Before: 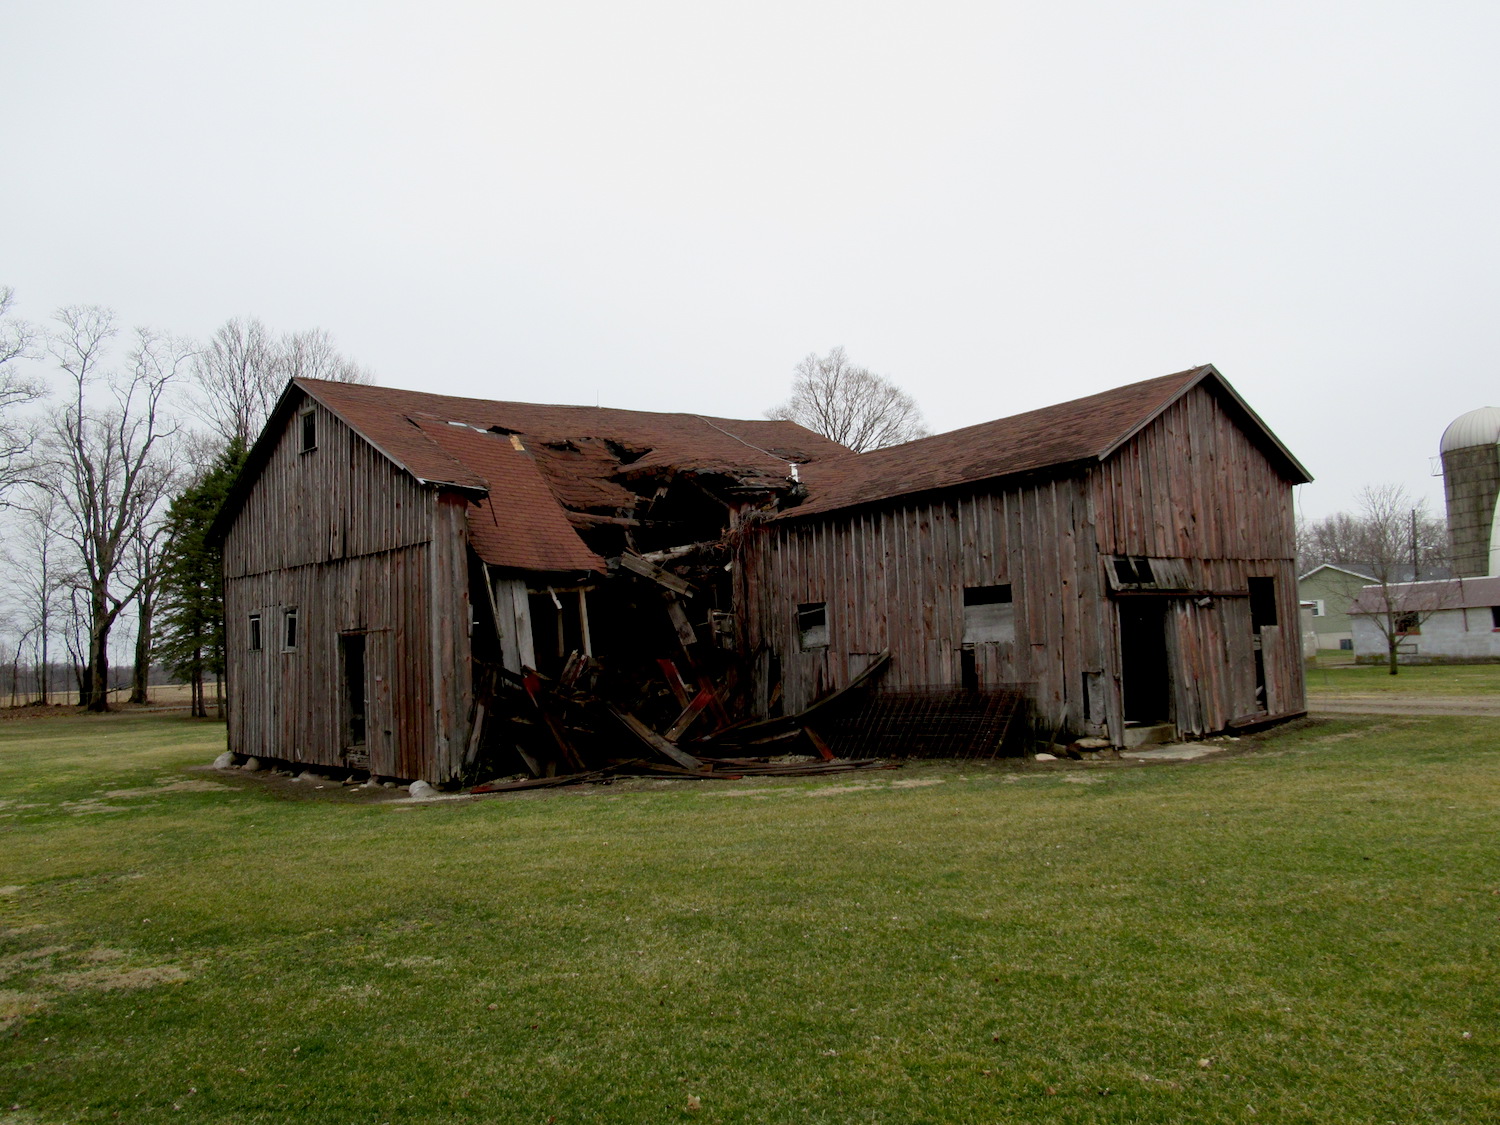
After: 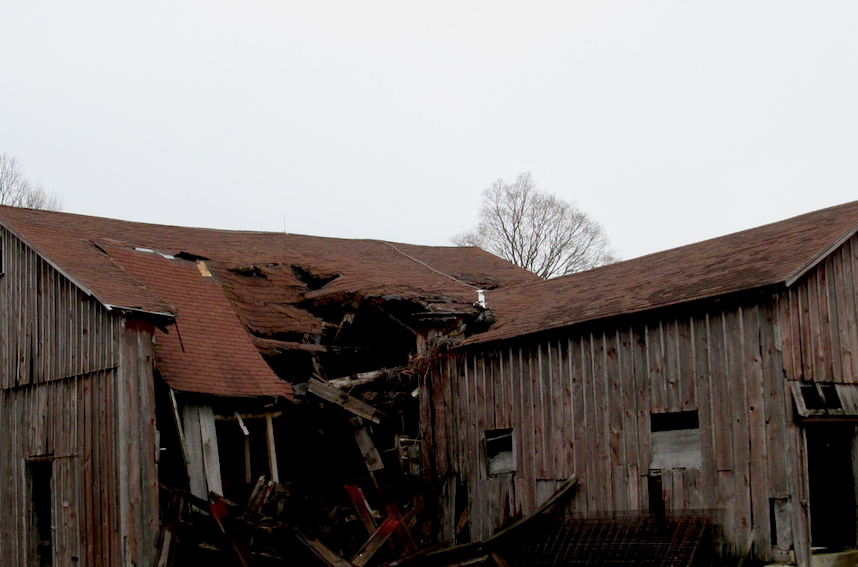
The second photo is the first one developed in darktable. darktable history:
crop: left 20.932%, top 15.471%, right 21.848%, bottom 34.081%
local contrast: mode bilateral grid, contrast 10, coarseness 25, detail 115%, midtone range 0.2
